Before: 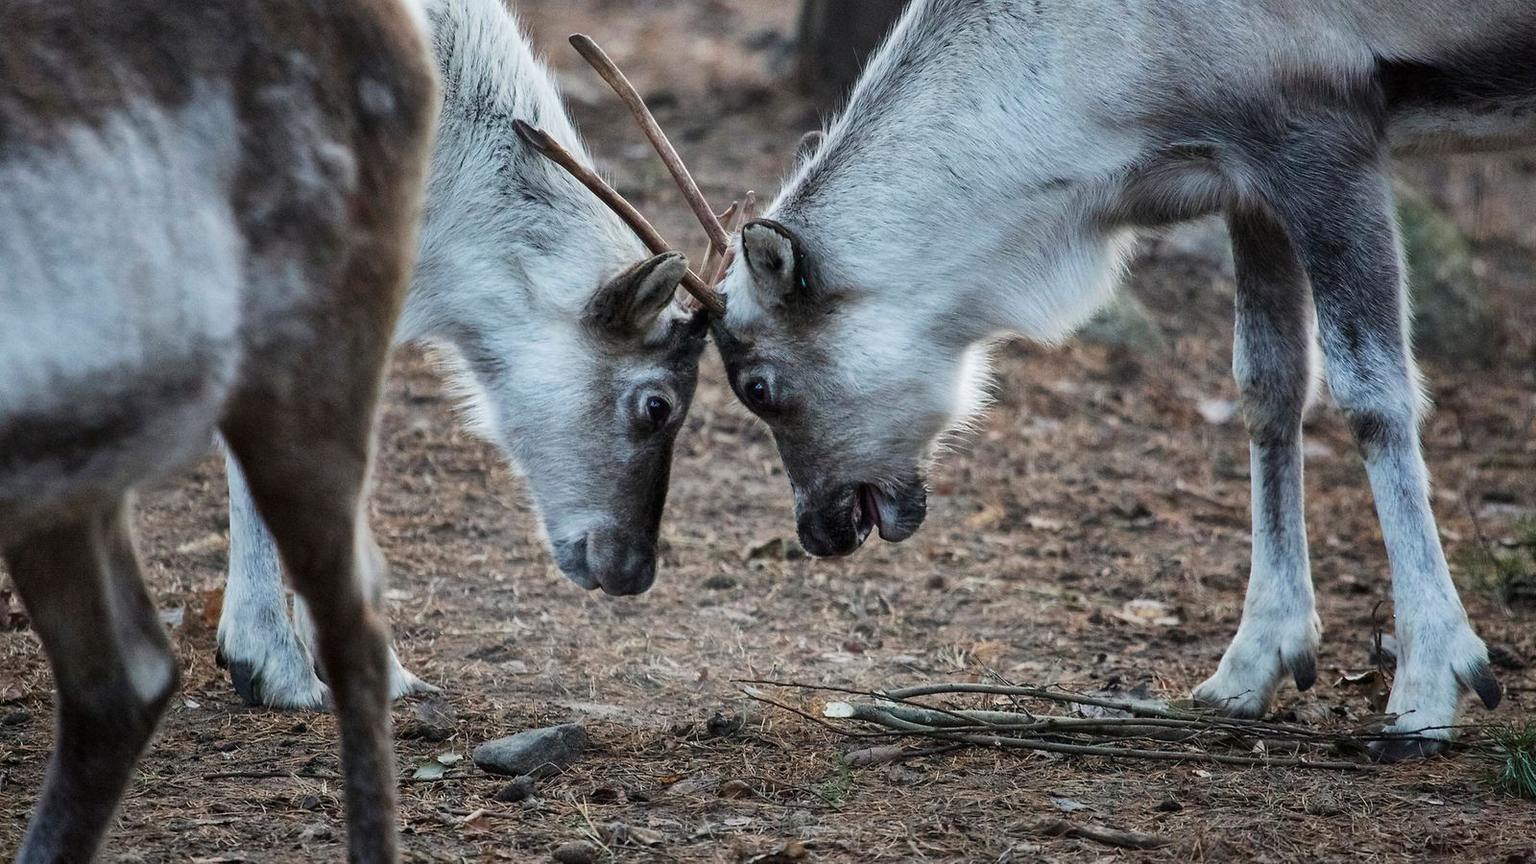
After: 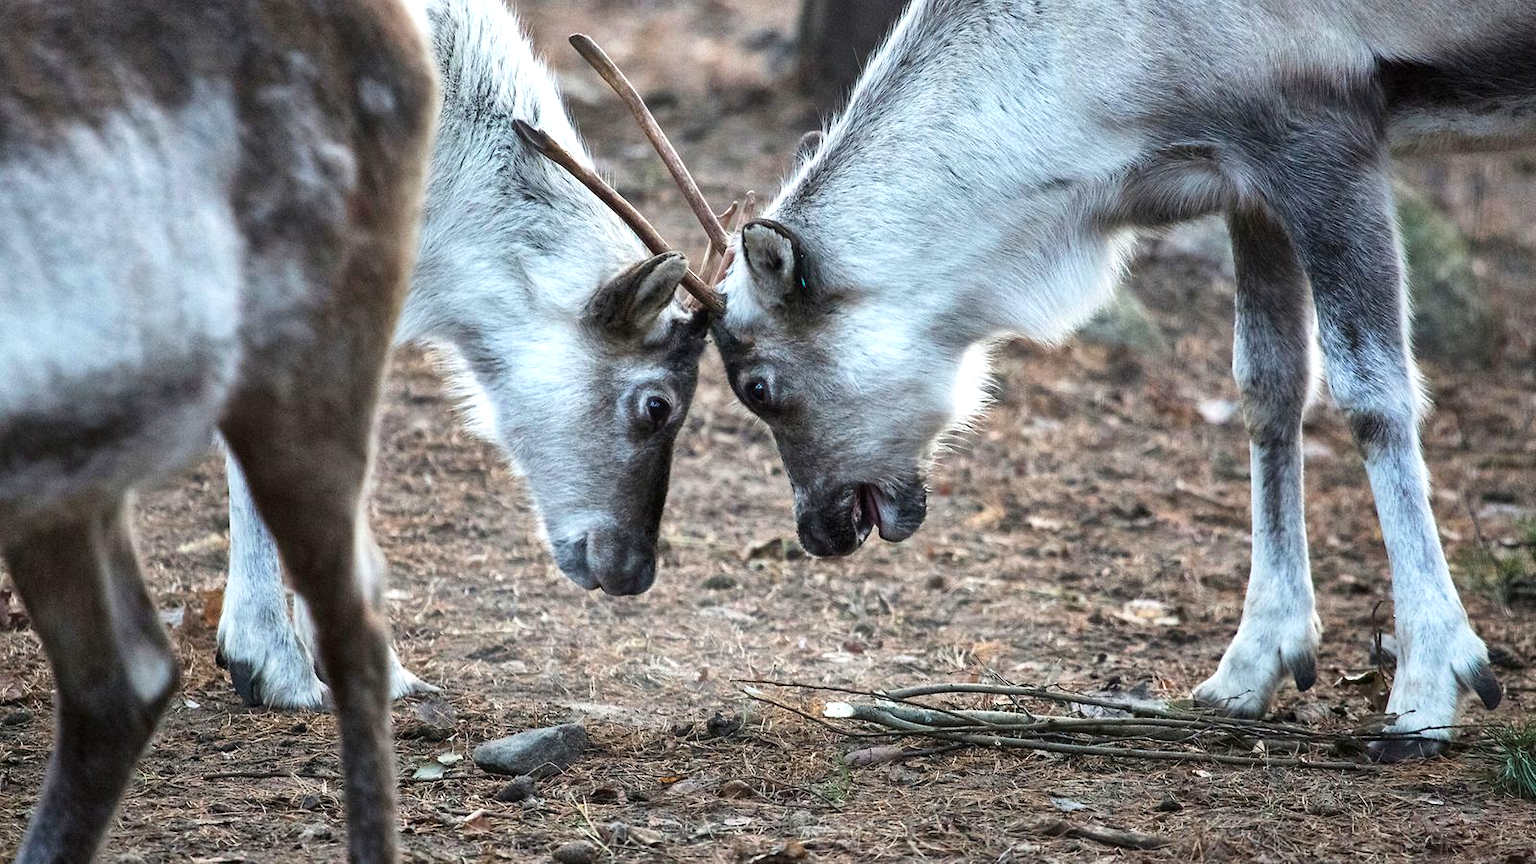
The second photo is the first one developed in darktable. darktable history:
shadows and highlights: shadows 20.91, highlights -35.45, soften with gaussian
exposure: black level correction 0, exposure 0.7 EV, compensate exposure bias true, compensate highlight preservation false
